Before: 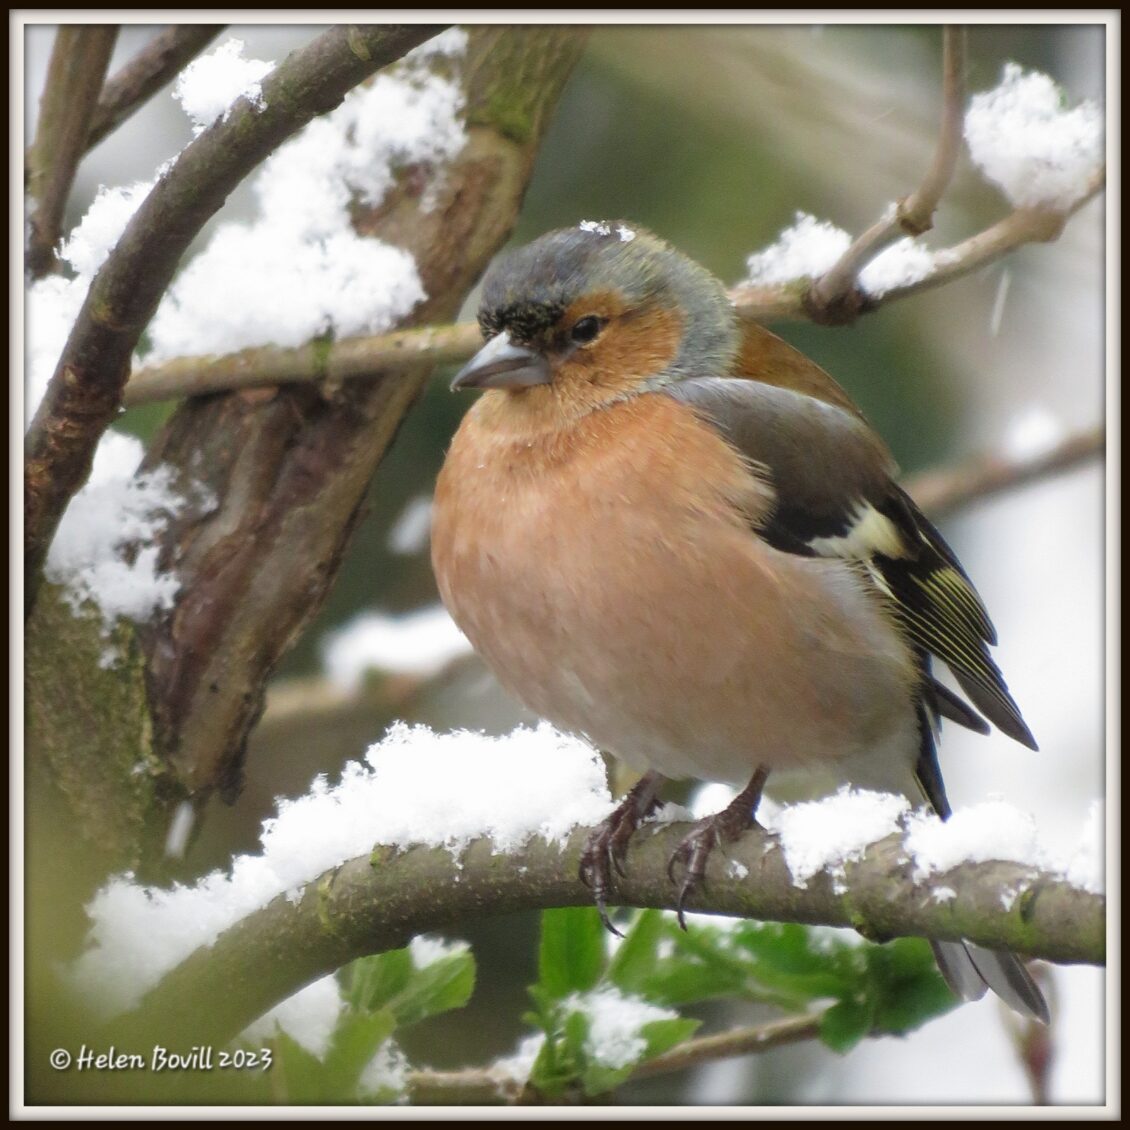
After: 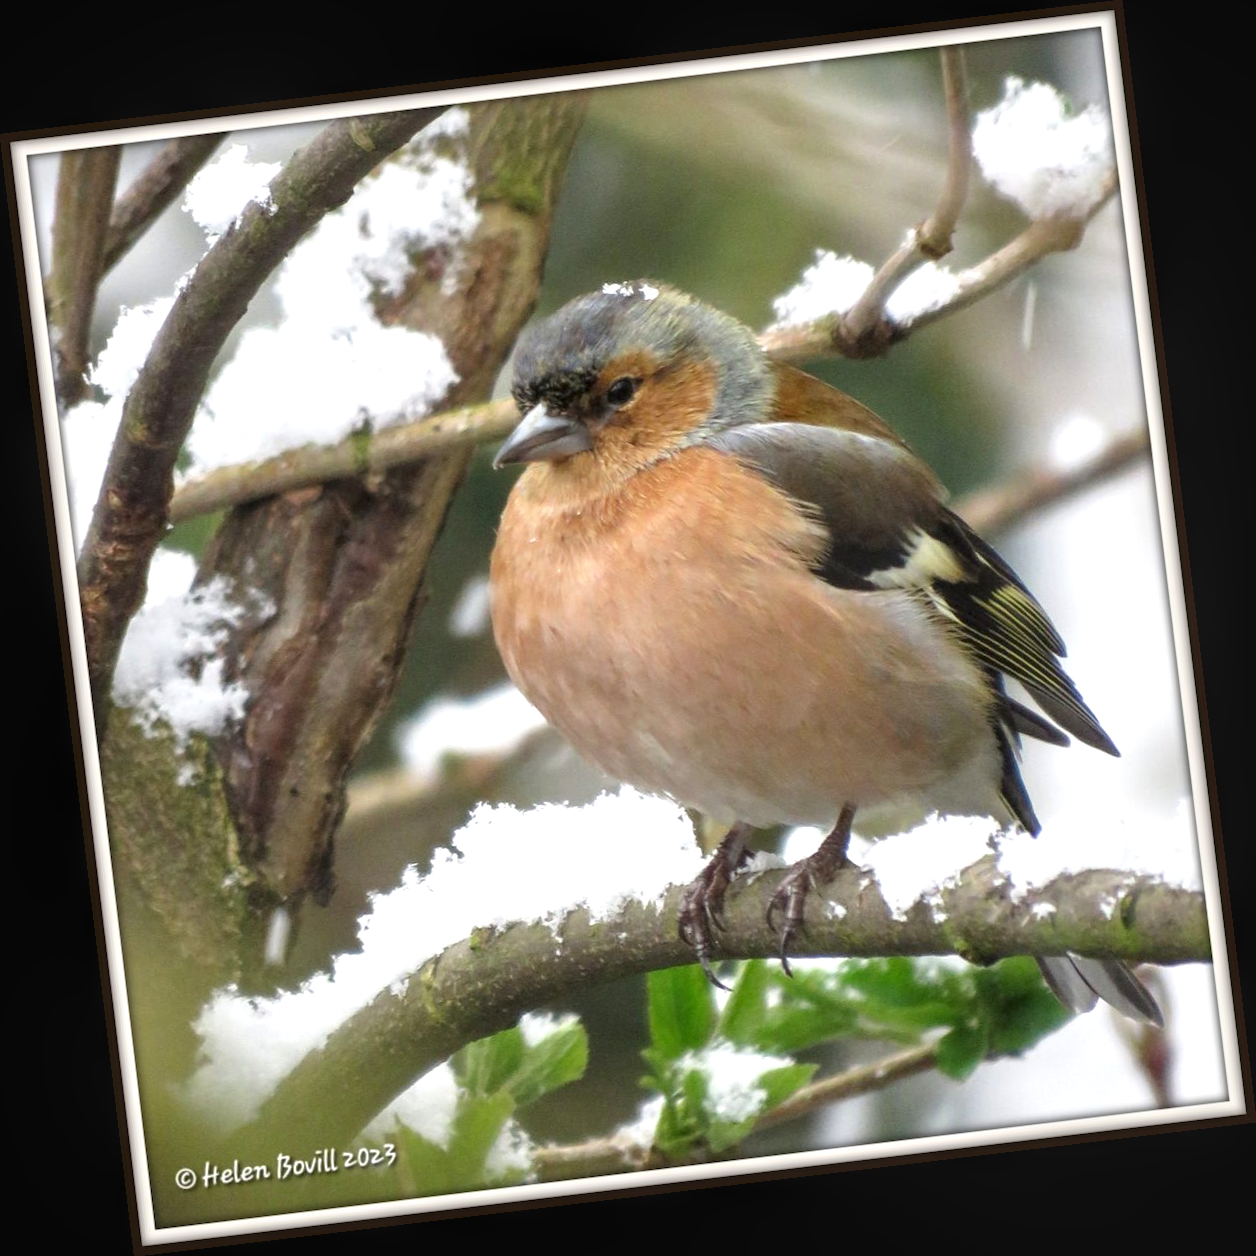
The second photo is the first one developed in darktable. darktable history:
exposure: black level correction 0, exposure 0.5 EV, compensate highlight preservation false
local contrast: on, module defaults
rotate and perspective: rotation -6.83°, automatic cropping off
